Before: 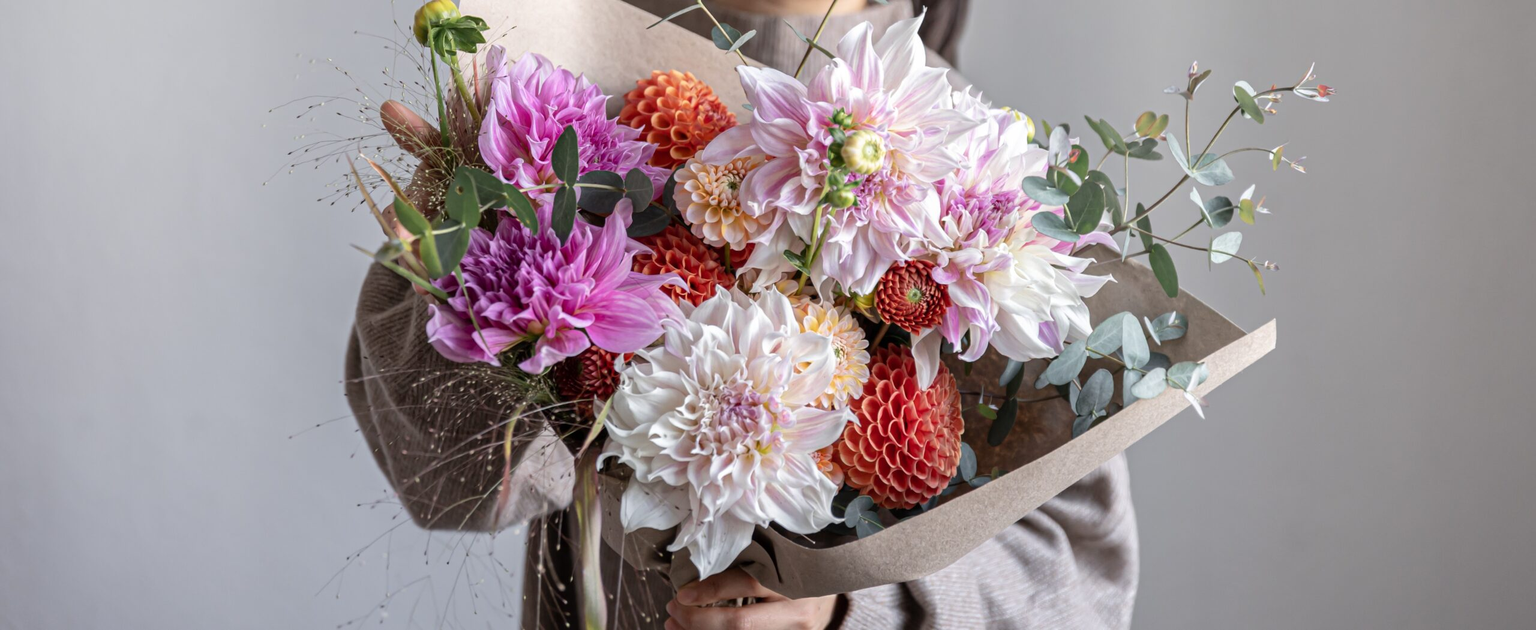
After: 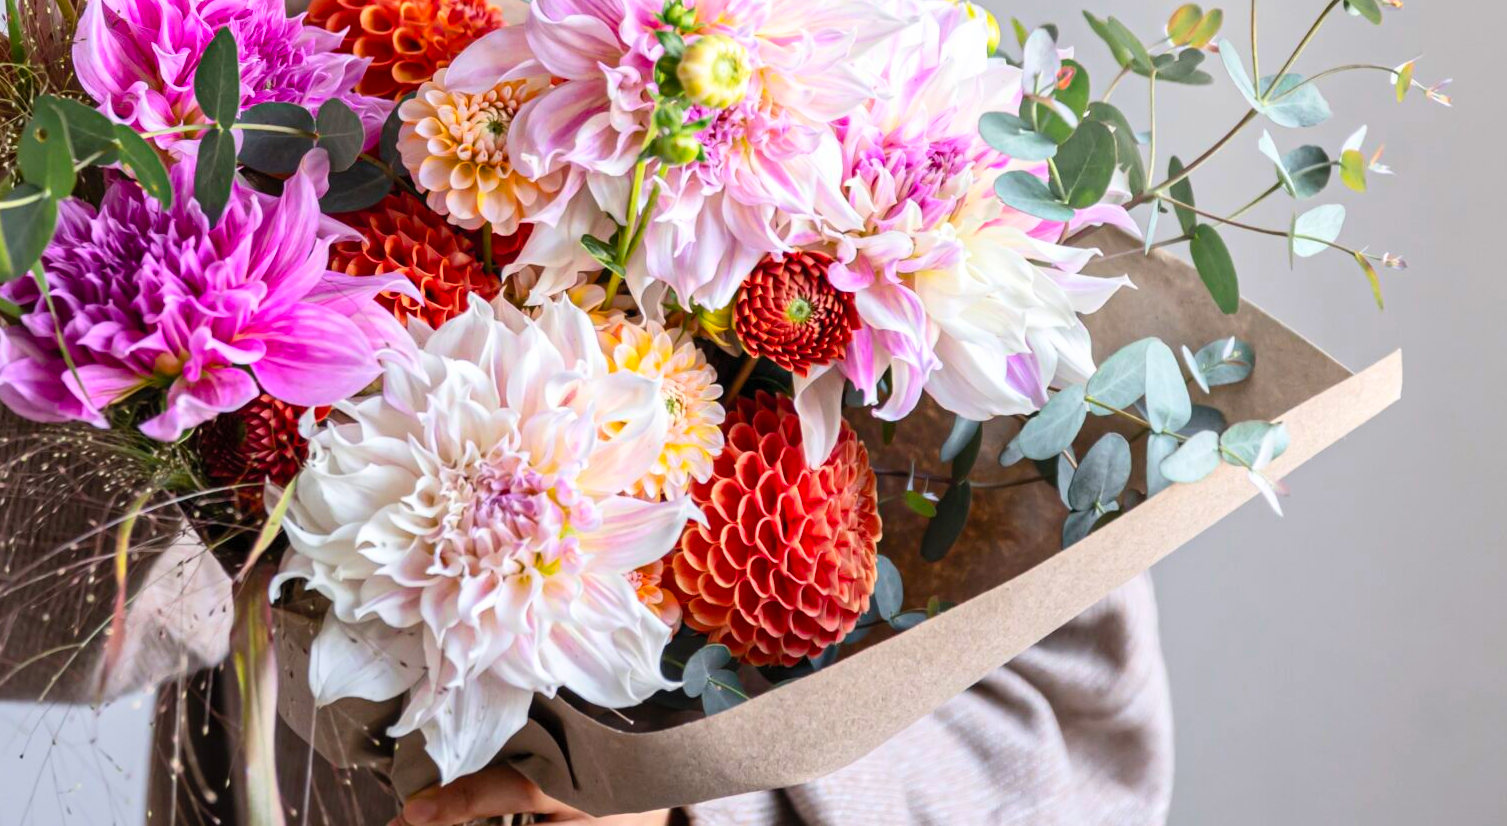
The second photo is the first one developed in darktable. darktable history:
contrast brightness saturation: contrast 0.198, brightness 0.166, saturation 0.225
color balance rgb: perceptual saturation grading › global saturation 25.021%, global vibrance 20%
crop and rotate: left 28.325%, top 17.423%, right 12.798%, bottom 3.842%
